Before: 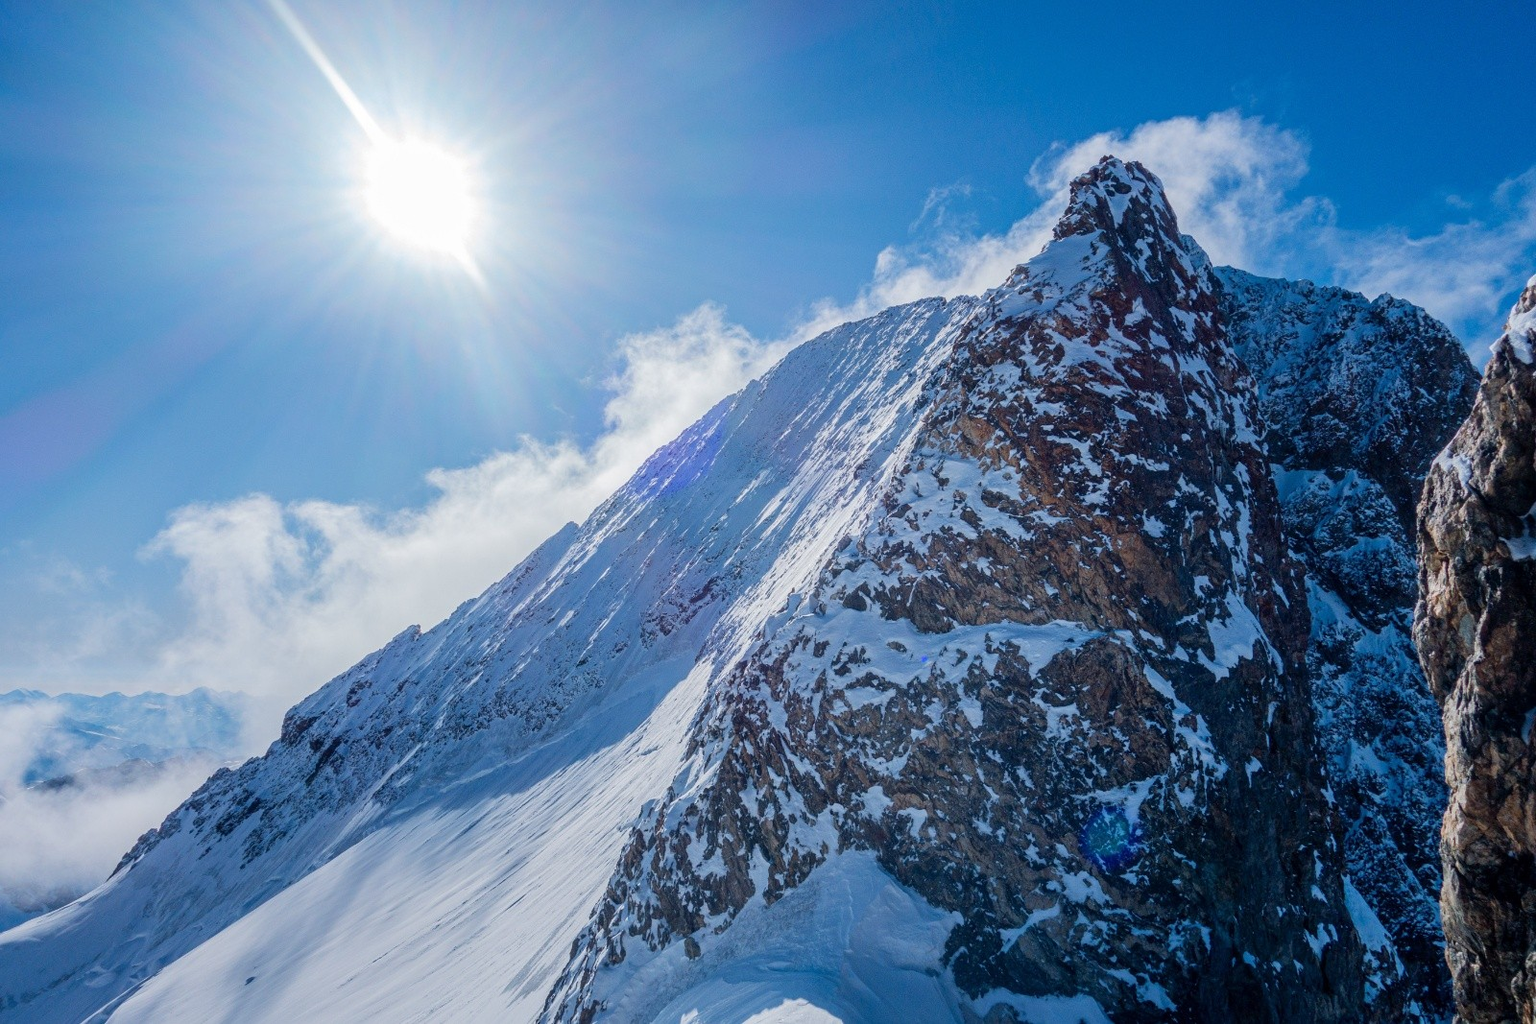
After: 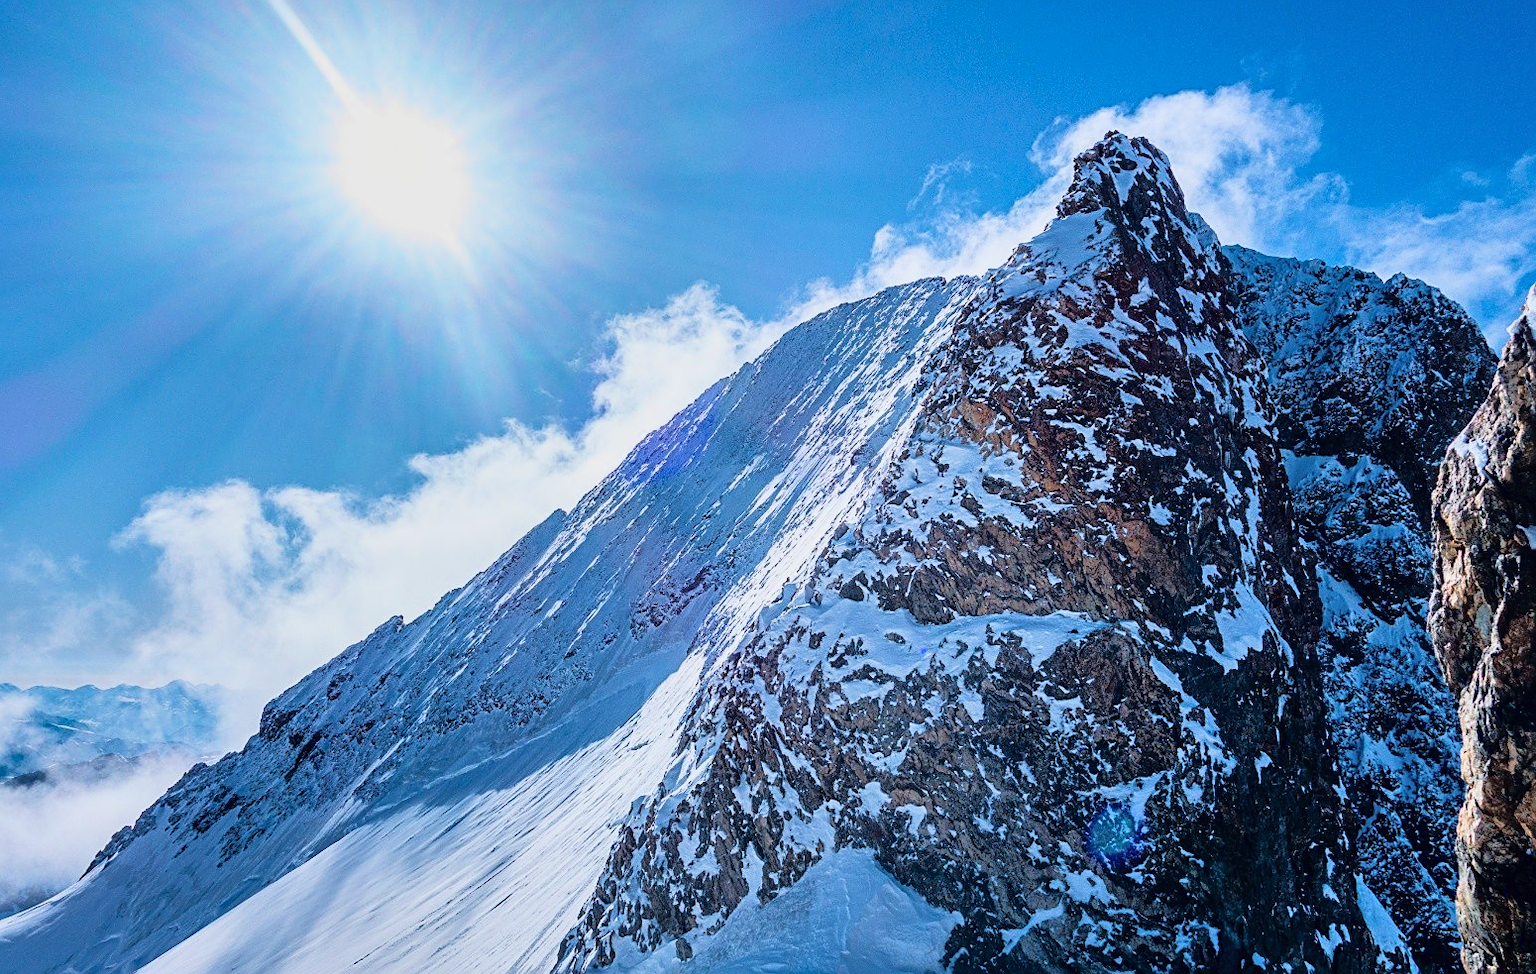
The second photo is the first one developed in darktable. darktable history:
crop: left 1.99%, top 2.892%, right 1.127%, bottom 4.95%
tone curve: curves: ch0 [(0, 0.015) (0.091, 0.055) (0.184, 0.159) (0.304, 0.382) (0.492, 0.579) (0.628, 0.755) (0.832, 0.932) (0.984, 0.963)]; ch1 [(0, 0) (0.34, 0.235) (0.46, 0.46) (0.515, 0.502) (0.553, 0.567) (0.764, 0.815) (1, 1)]; ch2 [(0, 0) (0.44, 0.458) (0.479, 0.492) (0.524, 0.507) (0.557, 0.567) (0.673, 0.699) (1, 1)]
sharpen: on, module defaults
color correction: highlights b* 0.064
shadows and highlights: shadows 30.71, highlights -62.69, soften with gaussian
velvia: on, module defaults
